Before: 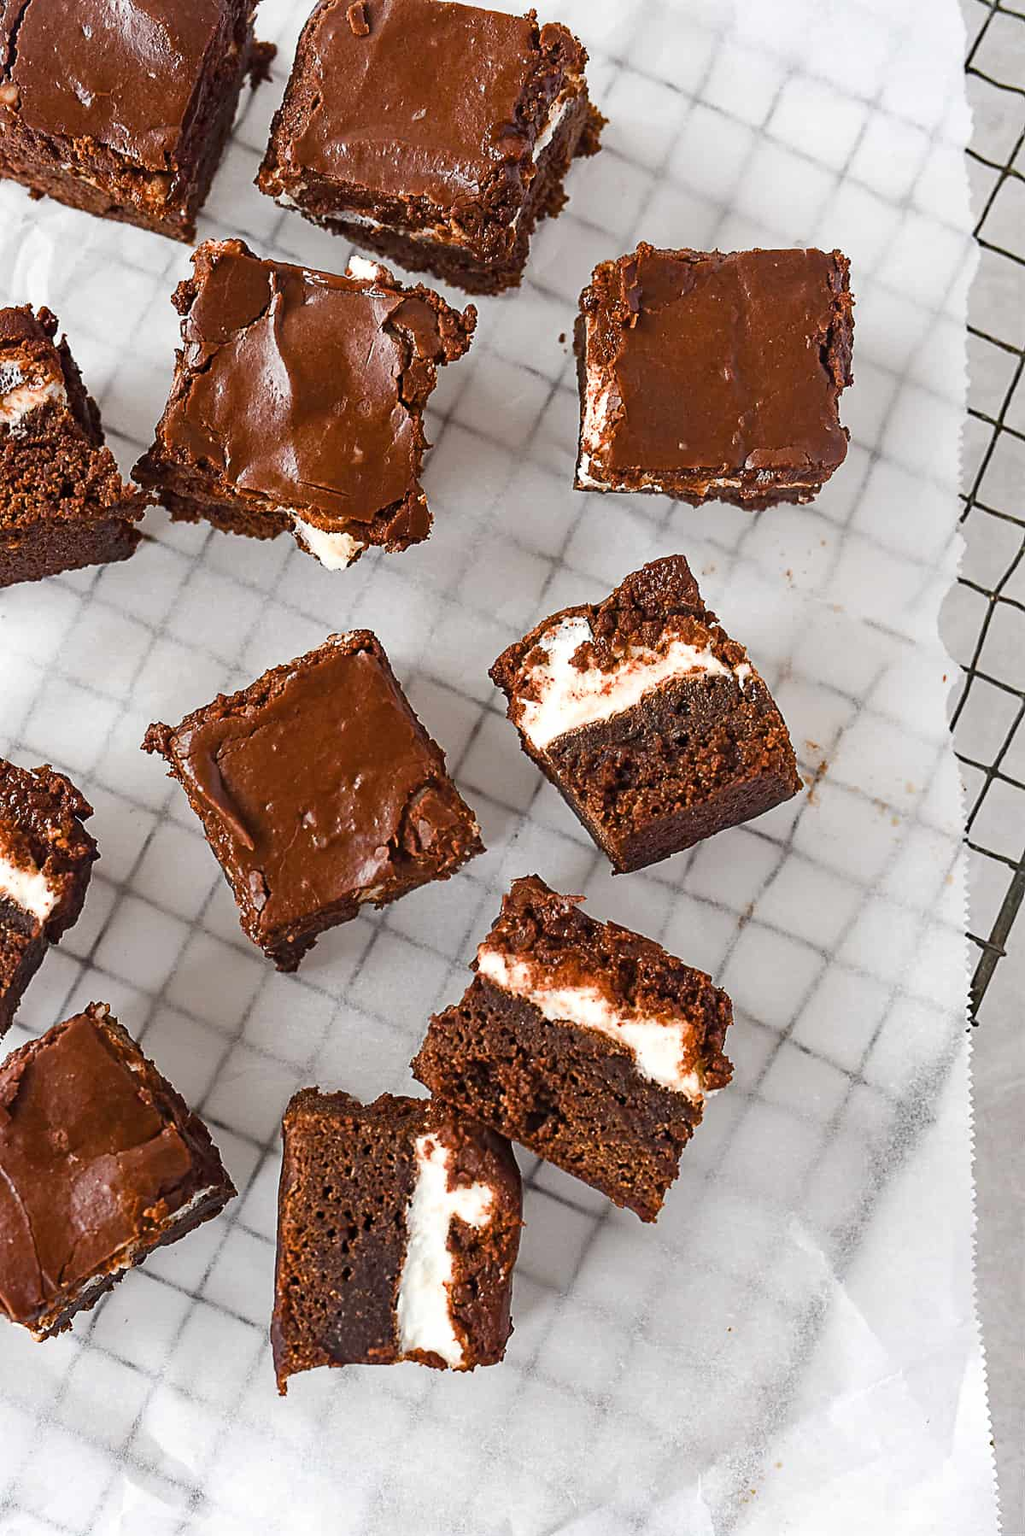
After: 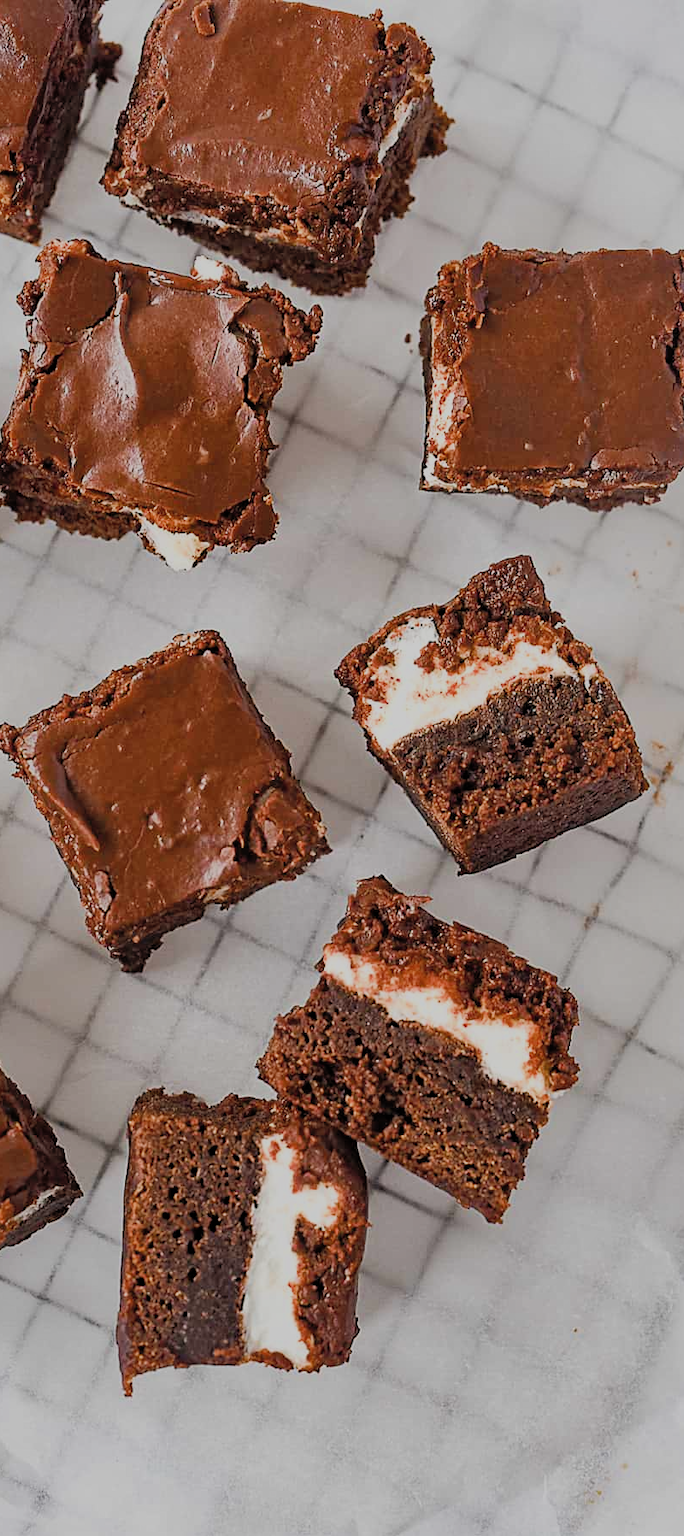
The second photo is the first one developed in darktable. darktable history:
crop and rotate: left 15.111%, right 18.063%
shadows and highlights: on, module defaults
filmic rgb: black relative exposure -7.65 EV, white relative exposure 4.56 EV, hardness 3.61, add noise in highlights 0.001, color science v3 (2019), use custom middle-gray values true, contrast in highlights soft
